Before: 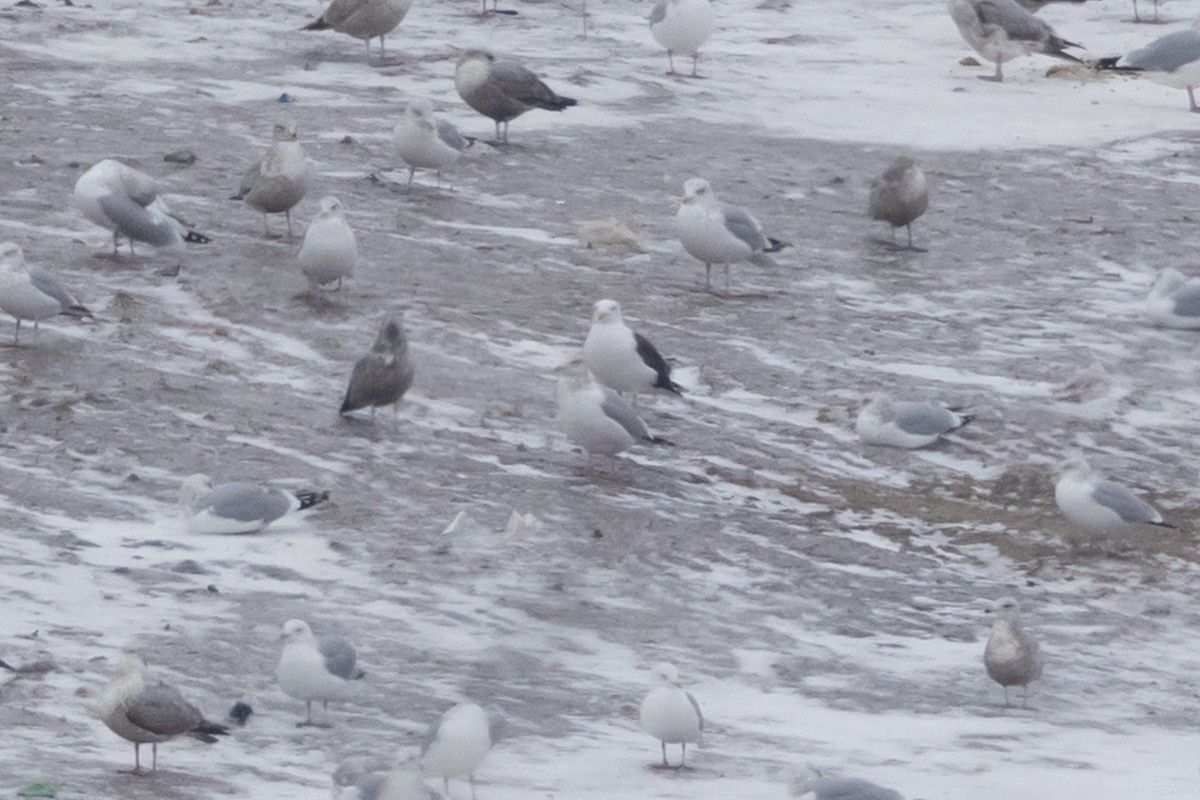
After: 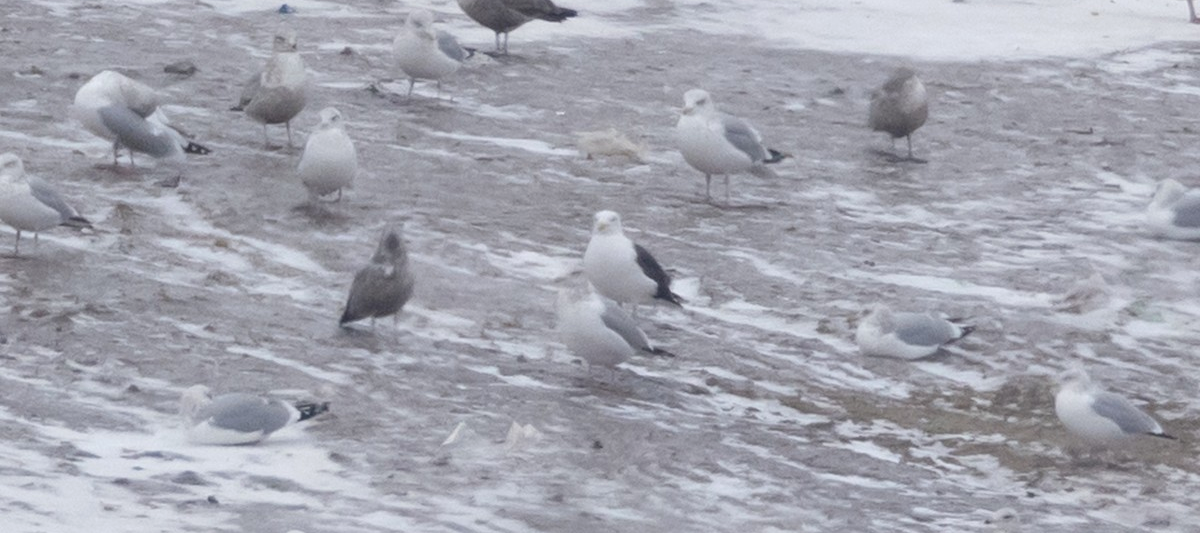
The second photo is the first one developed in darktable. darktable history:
exposure: black level correction 0, exposure 0.2 EV, compensate exposure bias true, compensate highlight preservation false
crop: top 11.166%, bottom 22.168%
